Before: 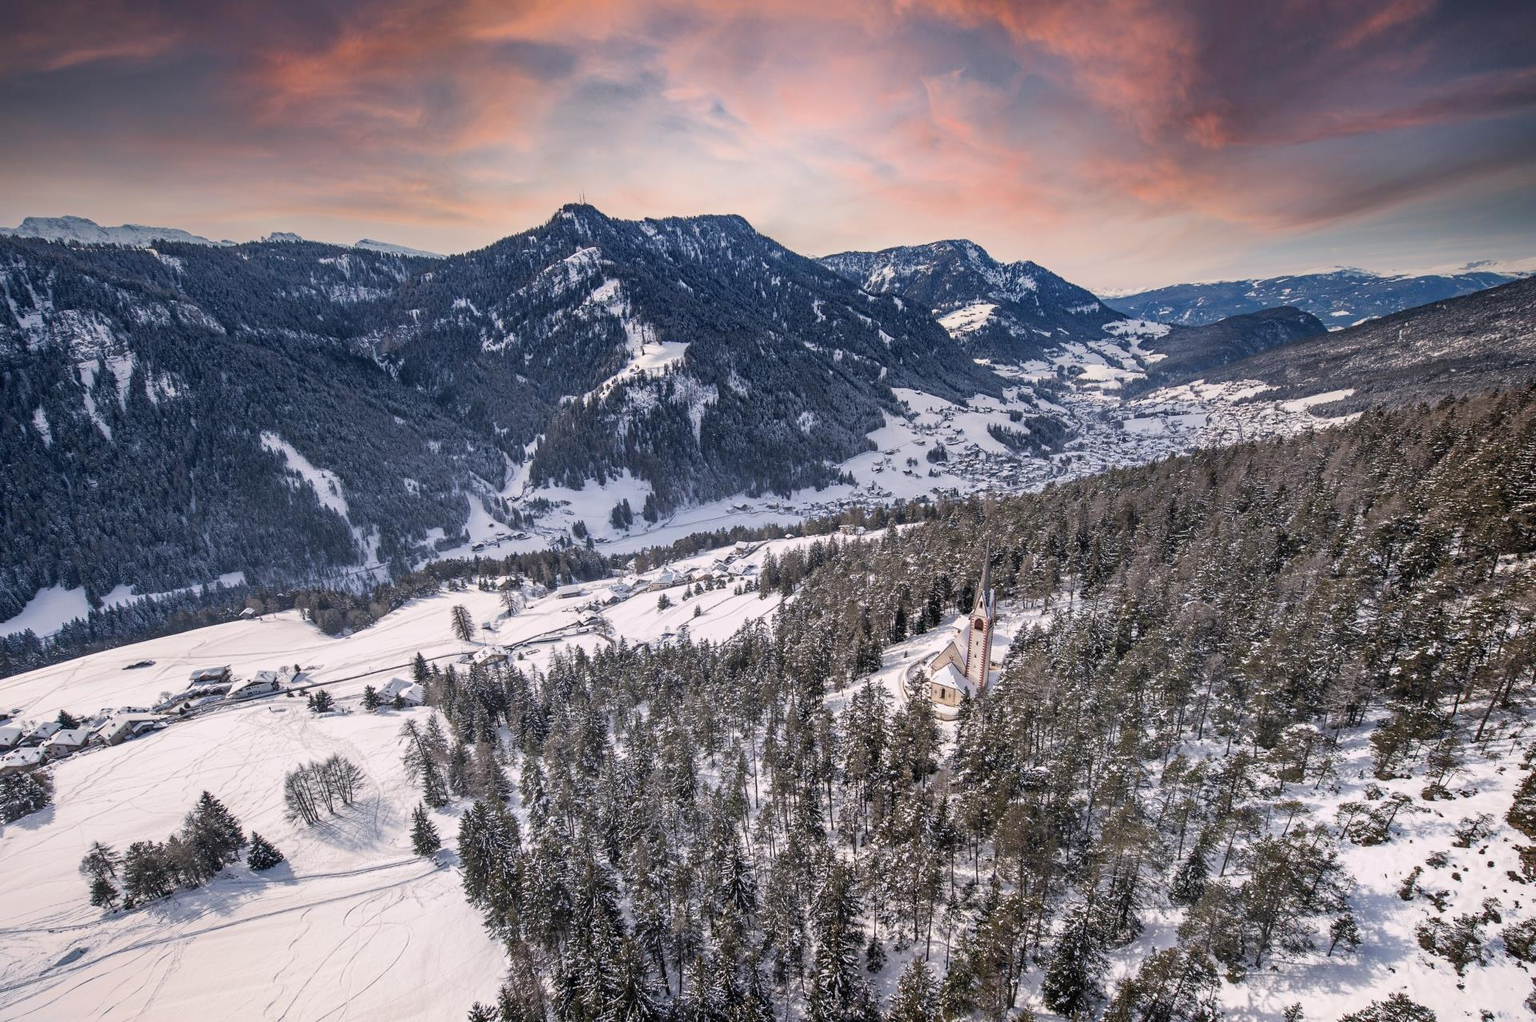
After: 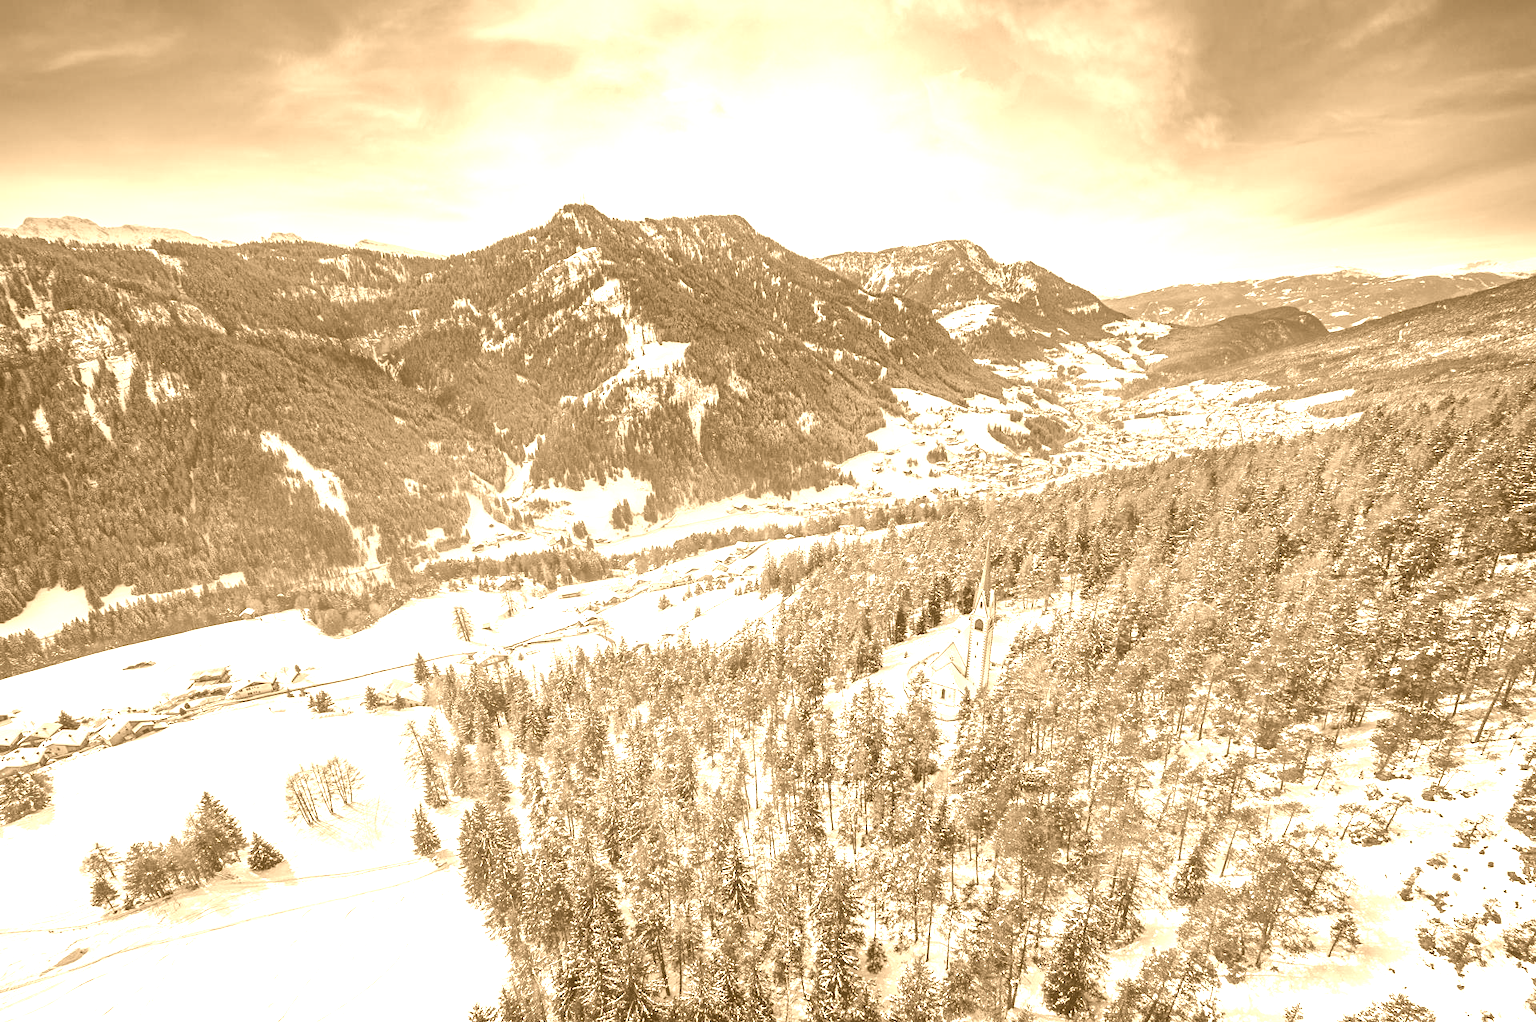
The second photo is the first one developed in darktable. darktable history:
rgb levels: mode RGB, independent channels, levels [[0, 0.474, 1], [0, 0.5, 1], [0, 0.5, 1]]
colorize: hue 28.8°, source mix 100%
exposure: exposure 0.785 EV, compensate highlight preservation false
